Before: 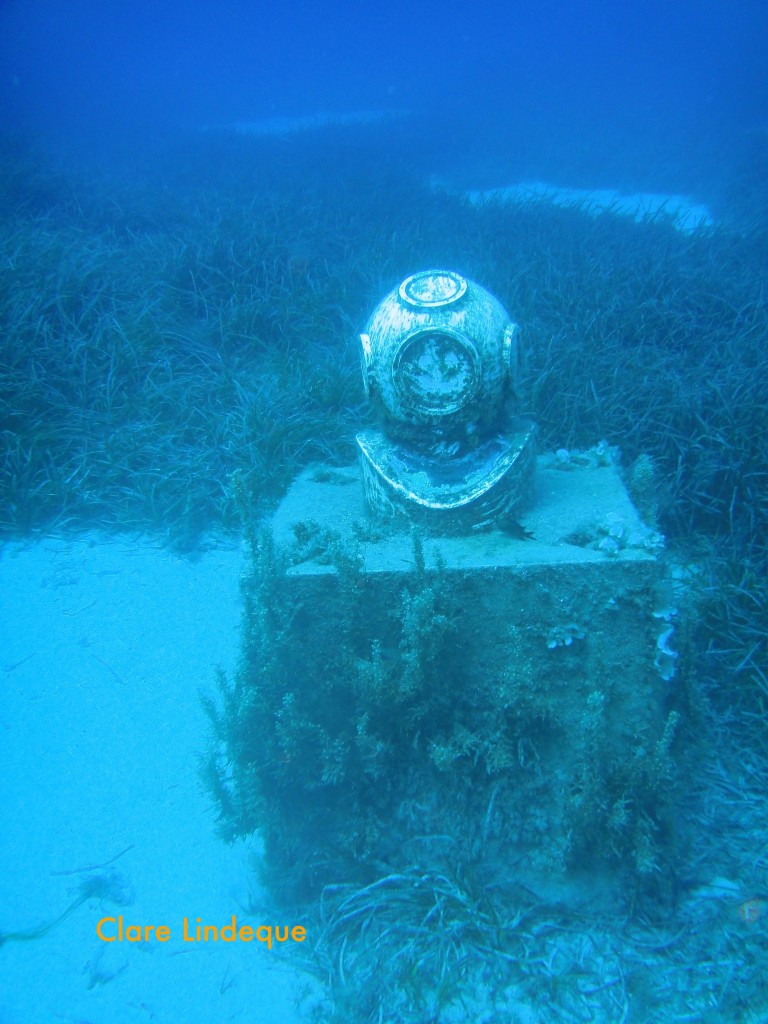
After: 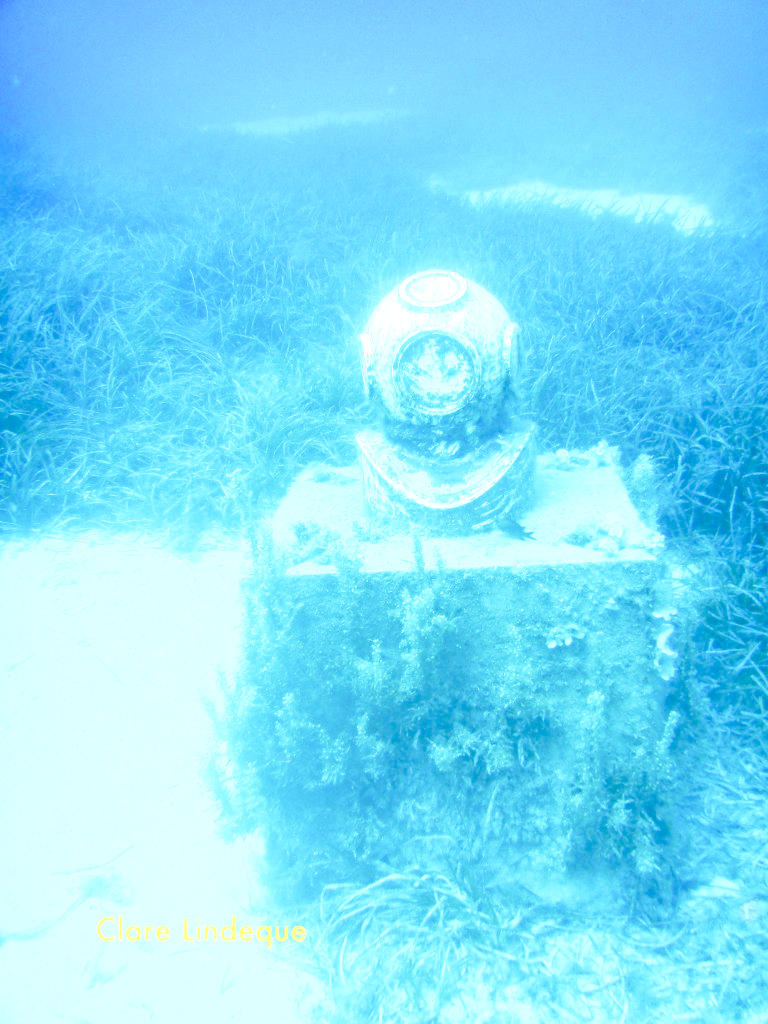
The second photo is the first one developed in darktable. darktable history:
exposure: black level correction 0.001, exposure 0.499 EV, compensate highlight preservation false
tone equalizer: -8 EV -0.717 EV, -7 EV -0.711 EV, -6 EV -0.613 EV, -5 EV -0.378 EV, -3 EV 0.388 EV, -2 EV 0.6 EV, -1 EV 0.693 EV, +0 EV 0.741 EV
base curve: curves: ch0 [(0, 0) (0.032, 0.037) (0.105, 0.228) (0.435, 0.76) (0.856, 0.983) (1, 1)], preserve colors none
